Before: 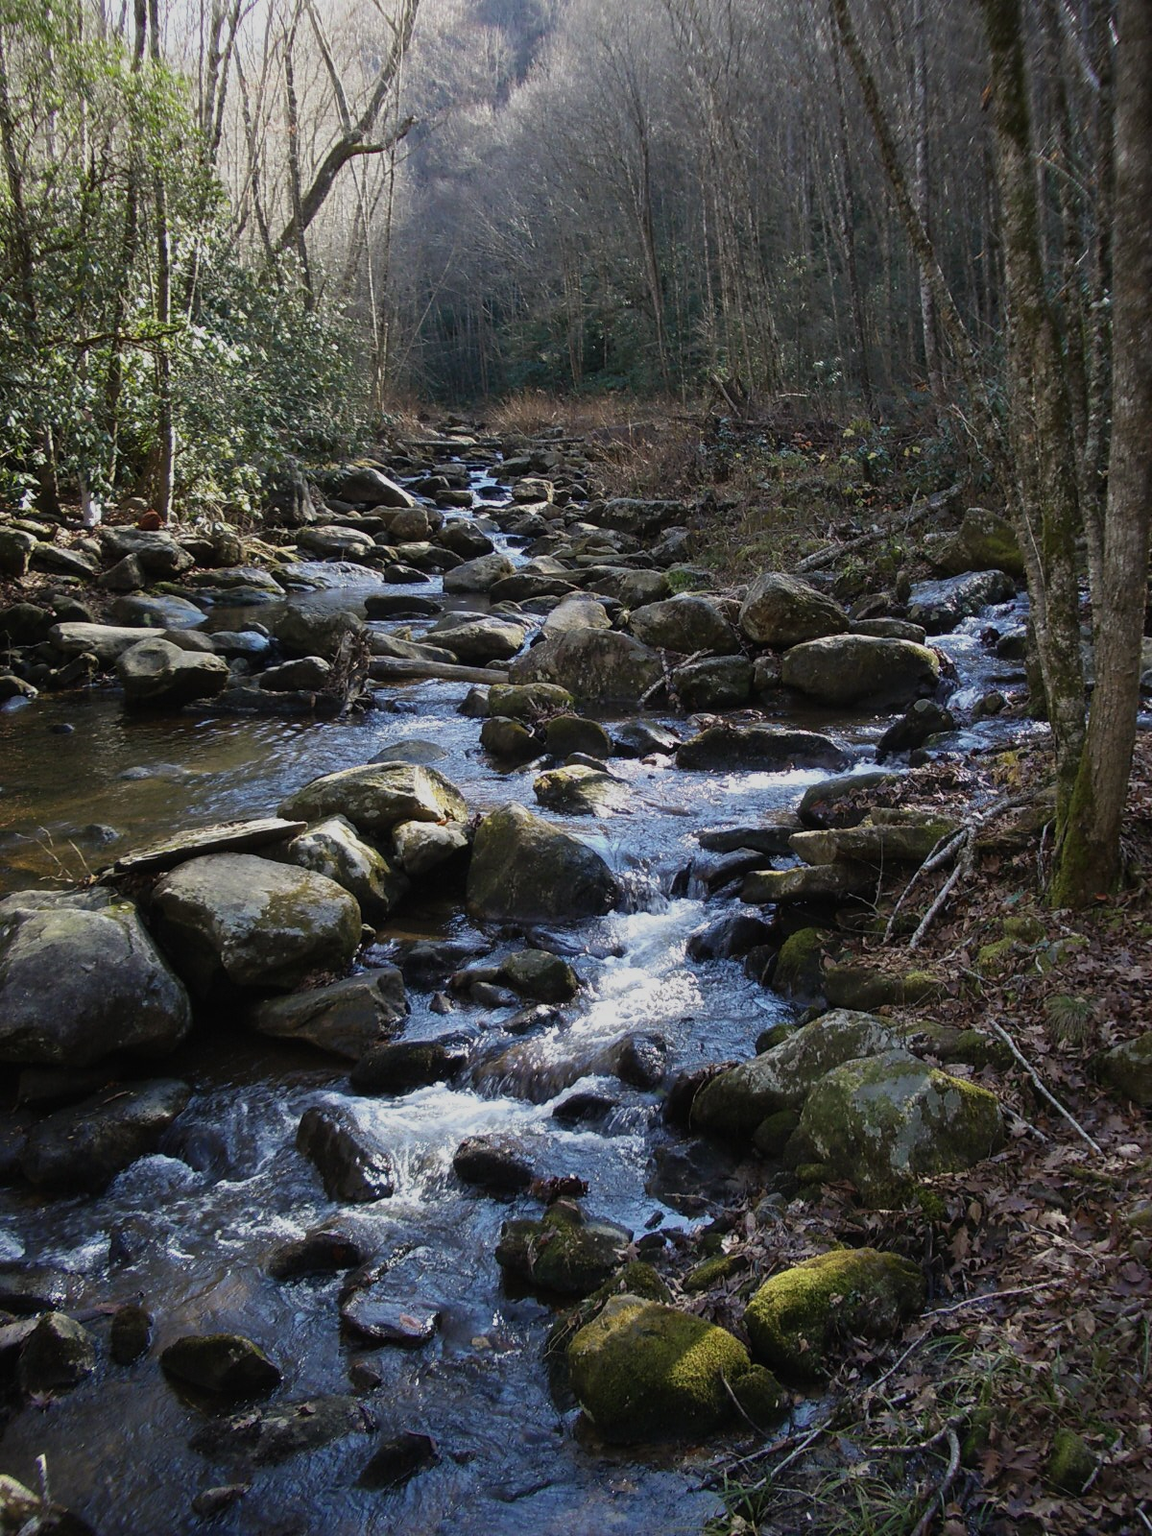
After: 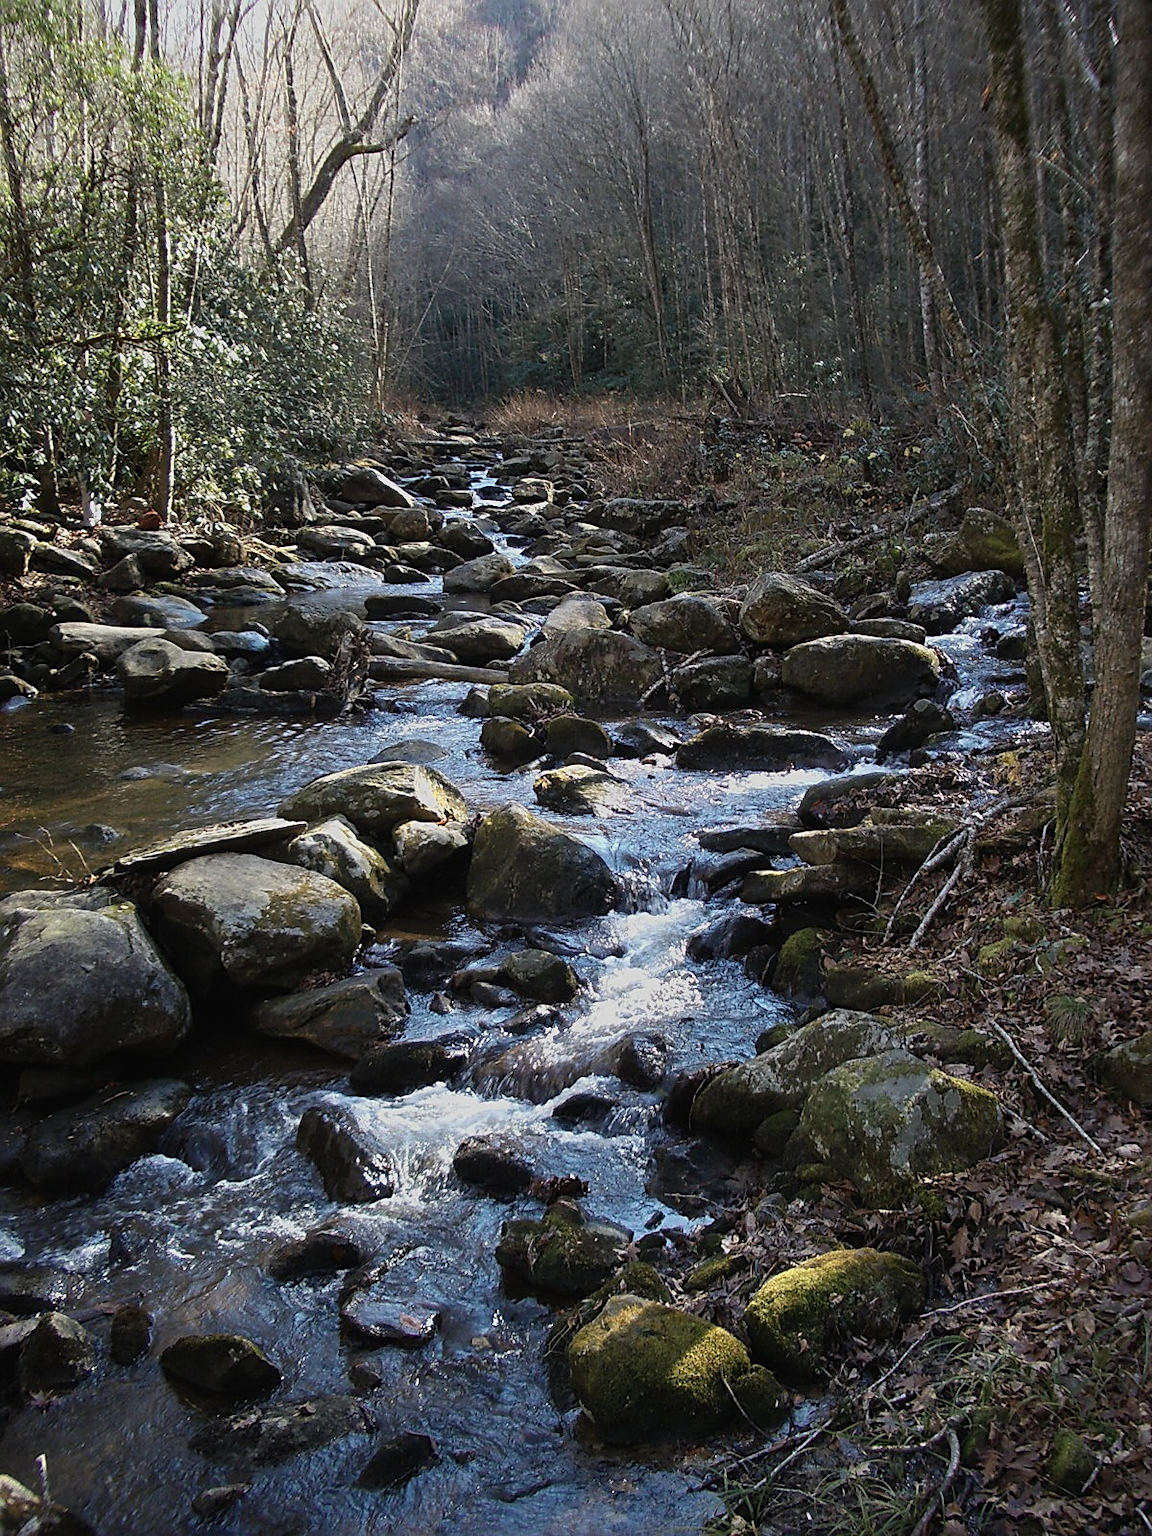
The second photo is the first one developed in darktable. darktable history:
sharpen: on, module defaults
color zones: curves: ch0 [(0.018, 0.548) (0.197, 0.654) (0.425, 0.447) (0.605, 0.658) (0.732, 0.579)]; ch1 [(0.105, 0.531) (0.224, 0.531) (0.386, 0.39) (0.618, 0.456) (0.732, 0.456) (0.956, 0.421)]; ch2 [(0.039, 0.583) (0.215, 0.465) (0.399, 0.544) (0.465, 0.548) (0.614, 0.447) (0.724, 0.43) (0.882, 0.623) (0.956, 0.632)]
